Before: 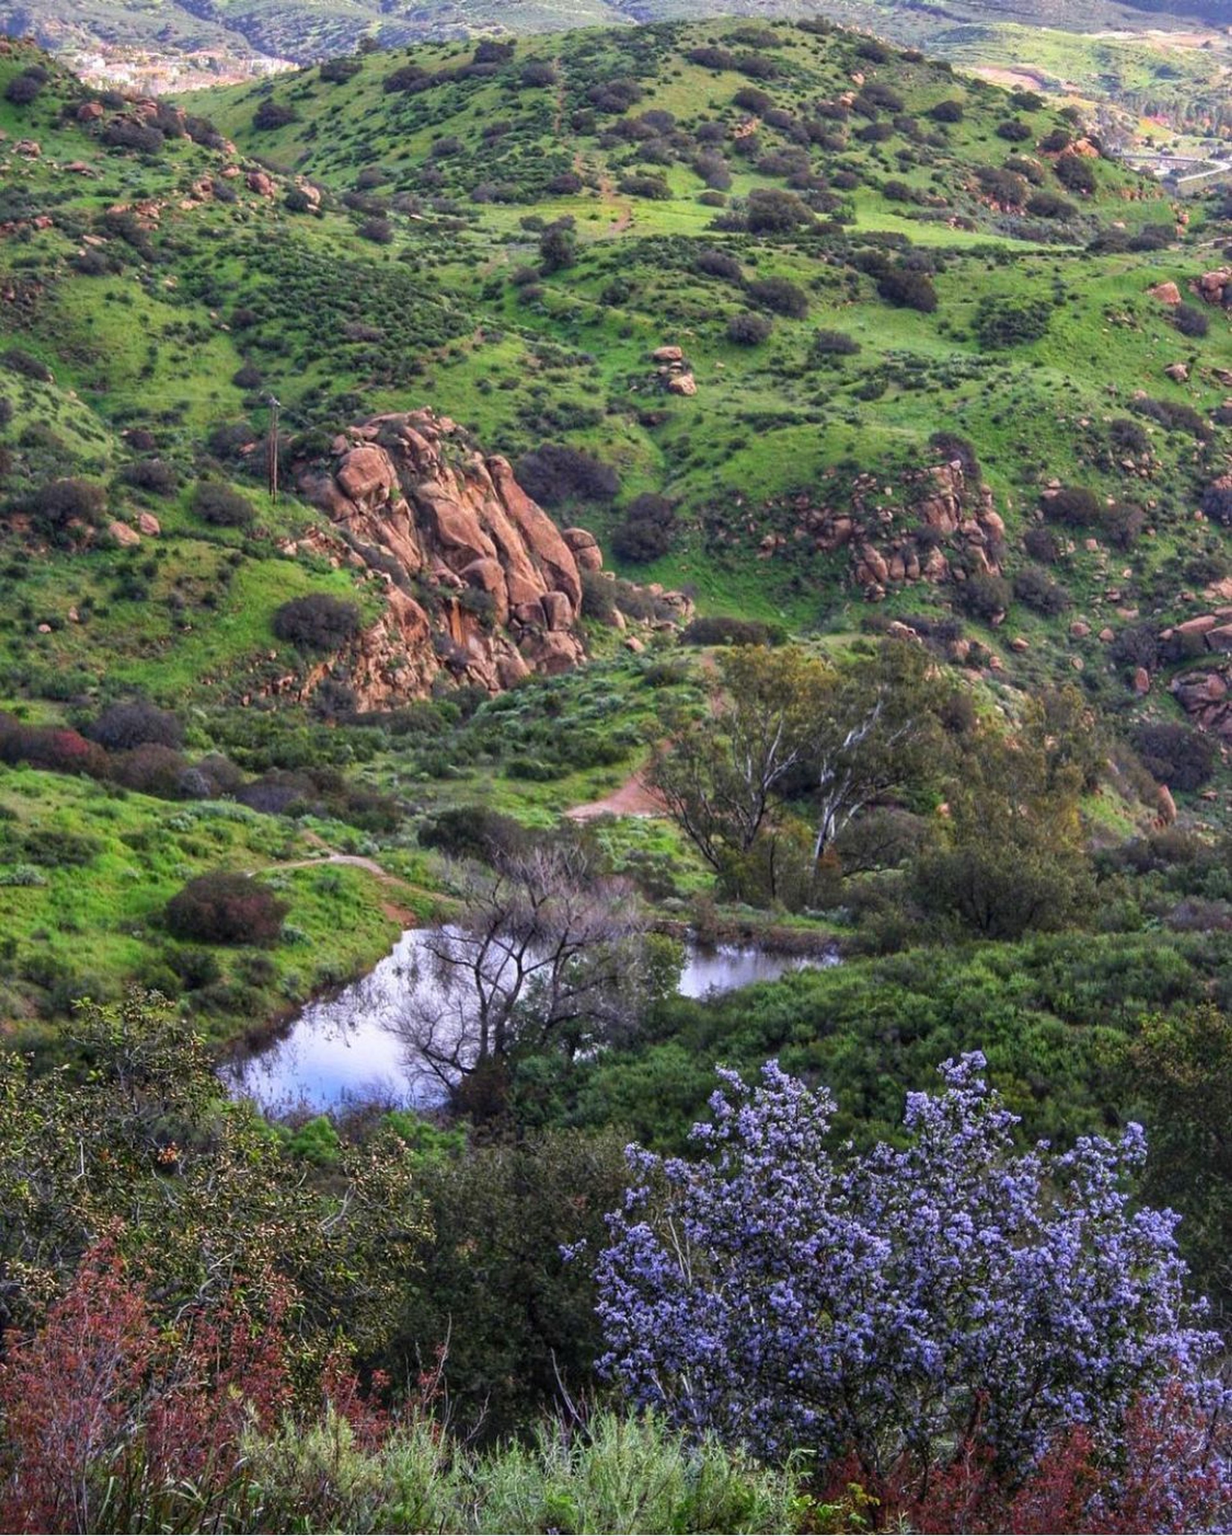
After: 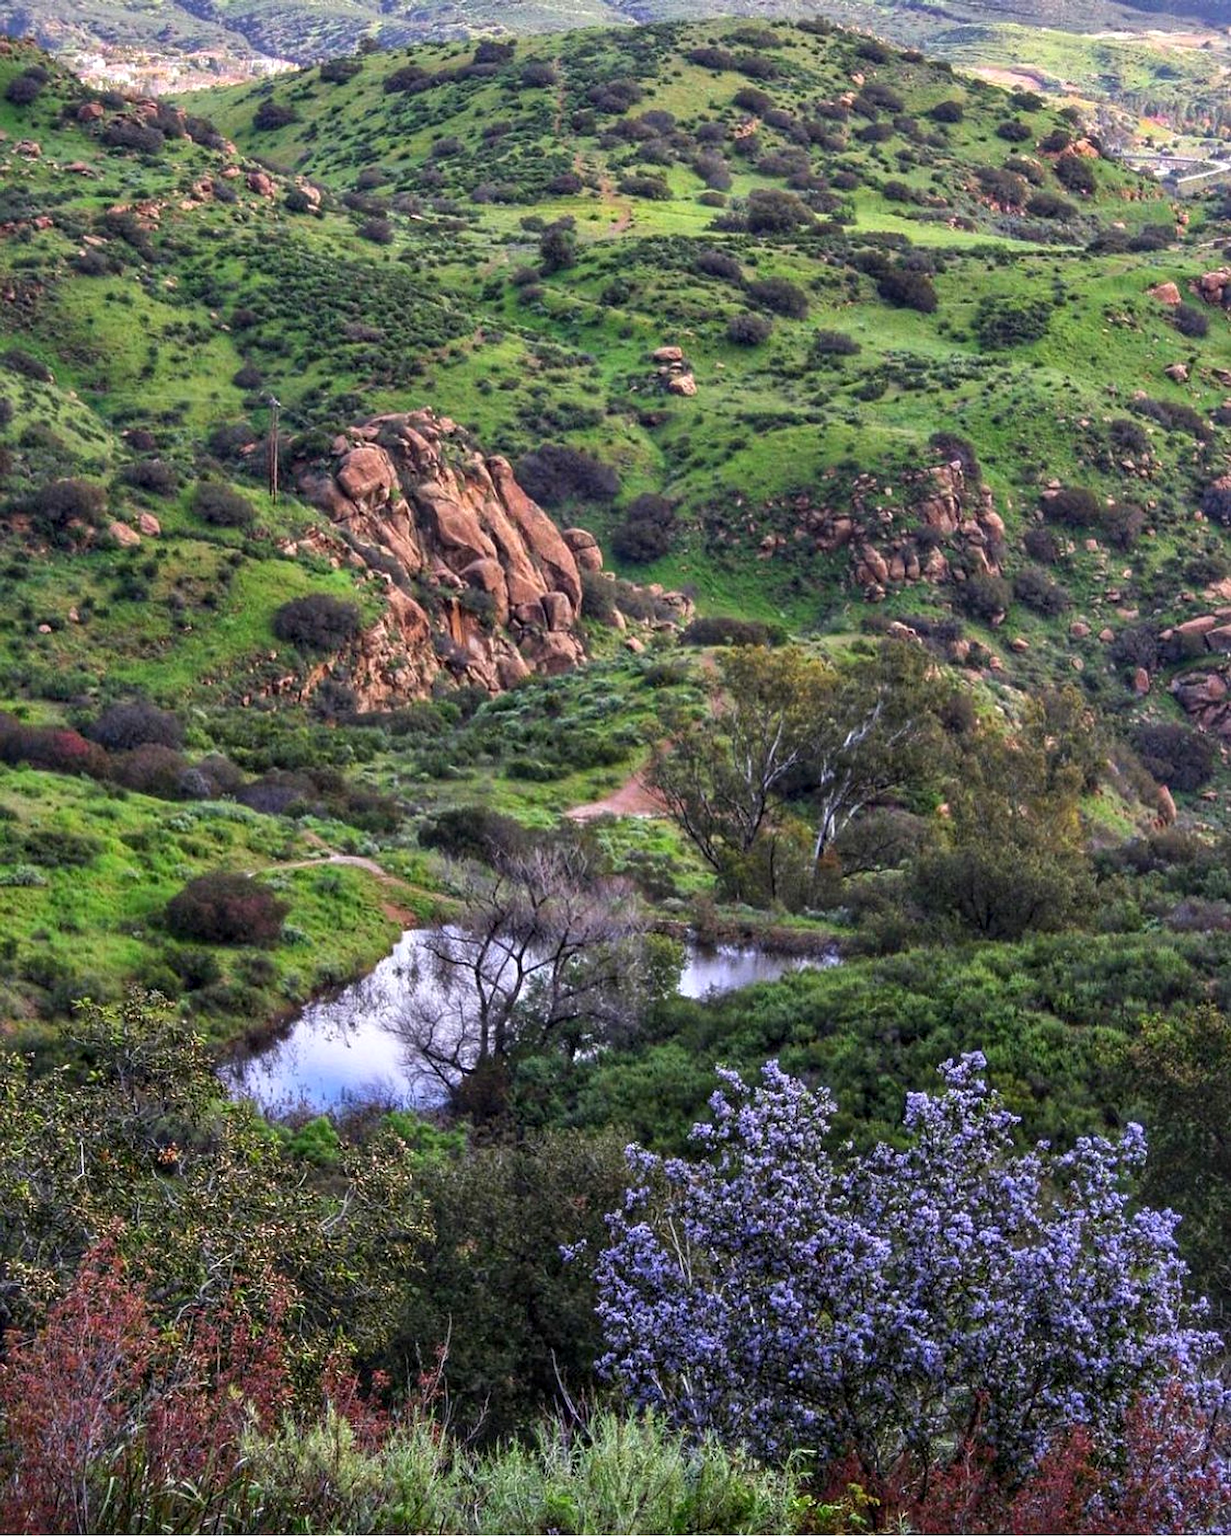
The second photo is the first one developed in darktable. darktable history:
contrast equalizer: octaves 7, y [[0.6 ×6], [0.55 ×6], [0 ×6], [0 ×6], [0 ×6]], mix 0.313
sharpen: on, module defaults
